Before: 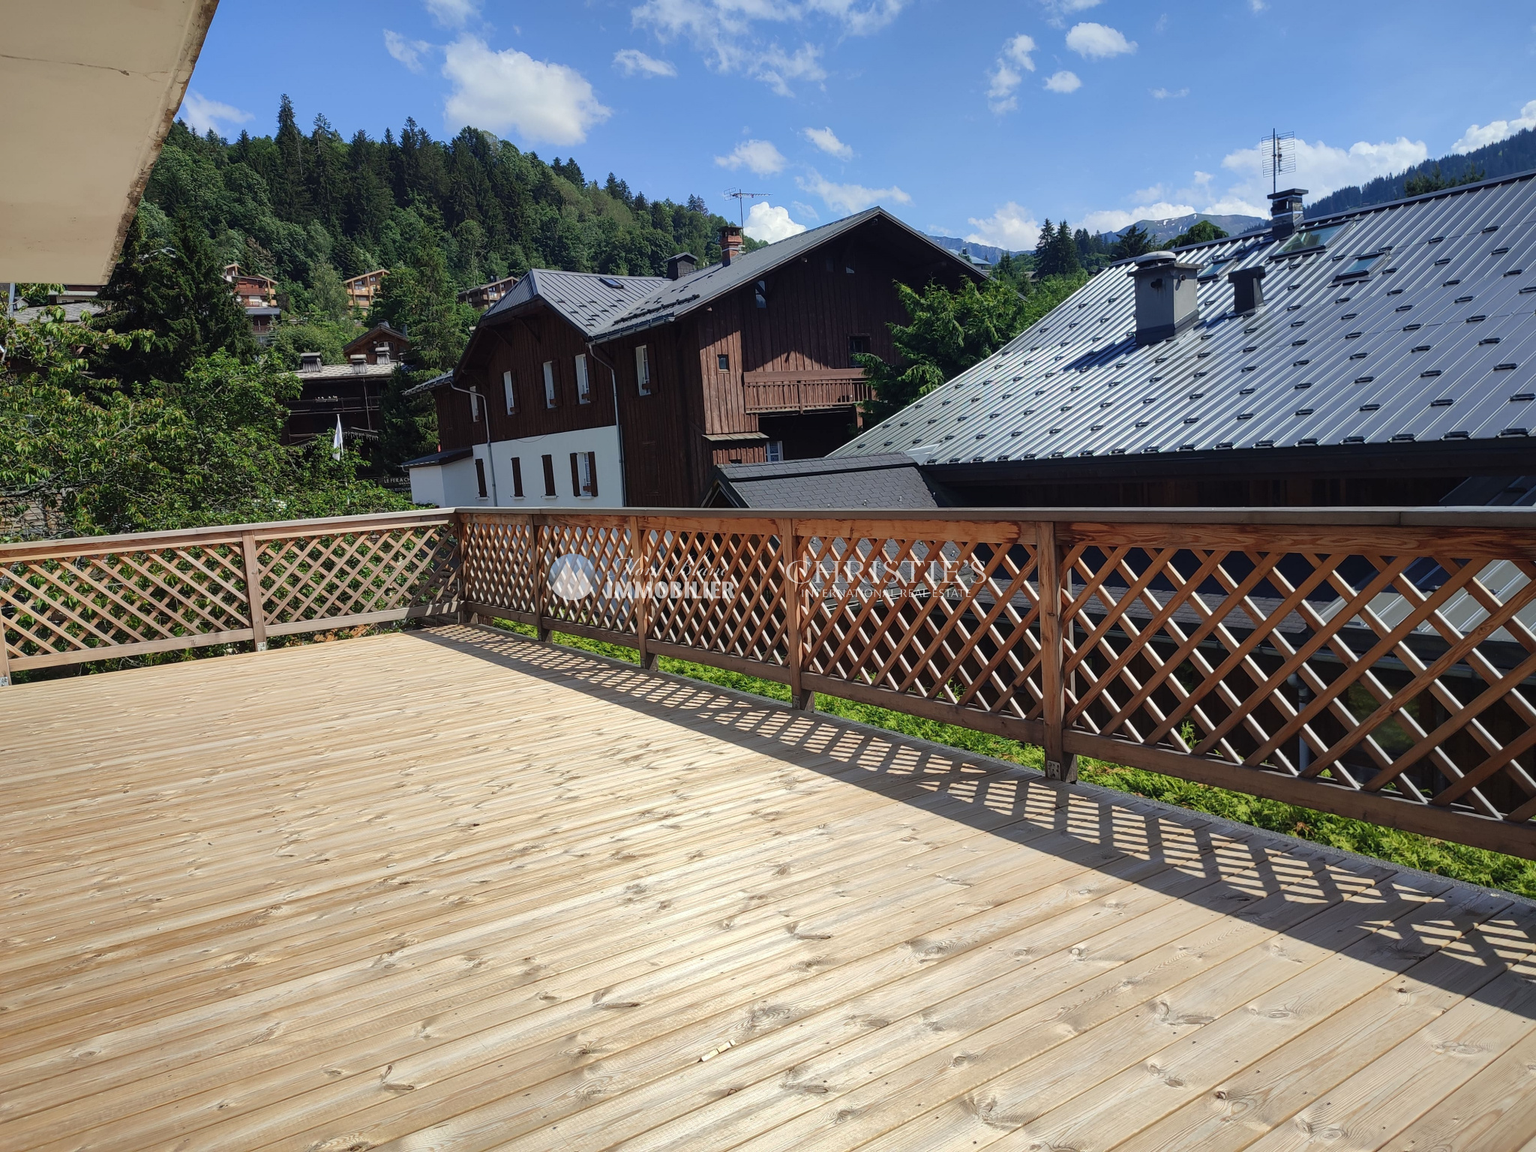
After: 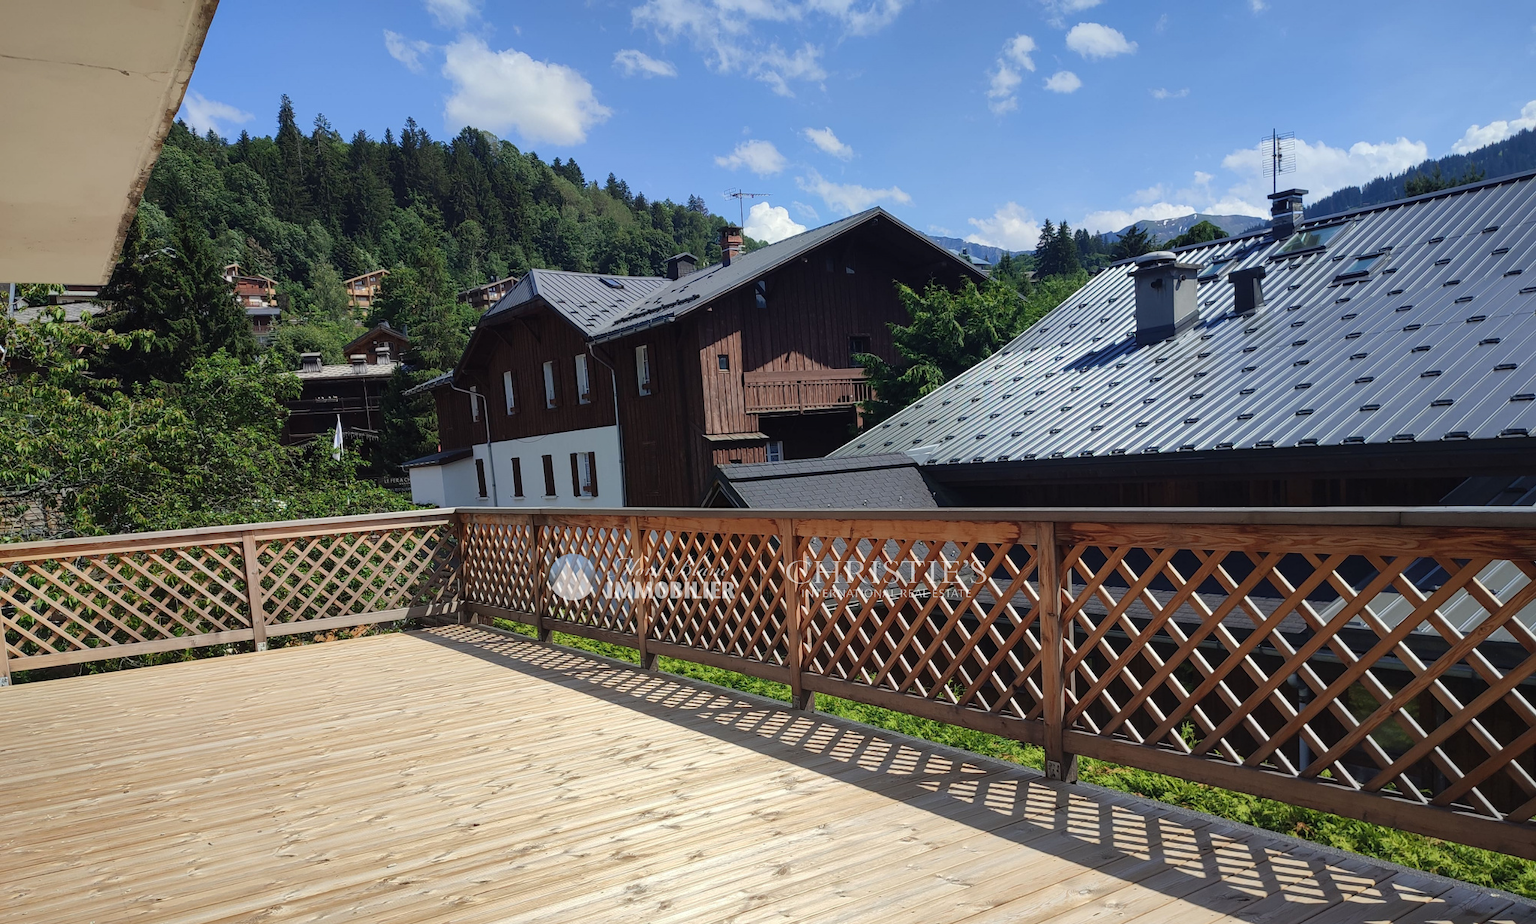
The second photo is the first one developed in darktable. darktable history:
crop: bottom 19.7%
exposure: black level correction 0, compensate highlight preservation false
